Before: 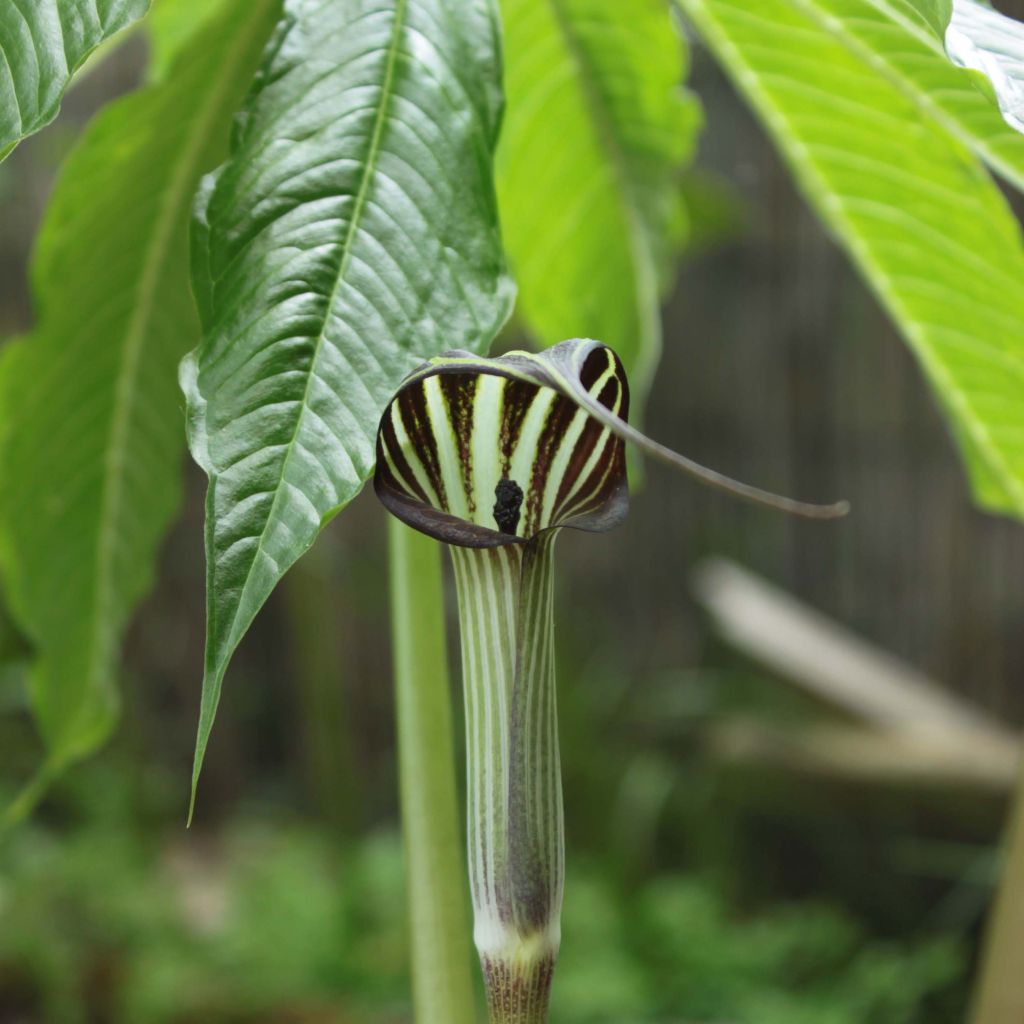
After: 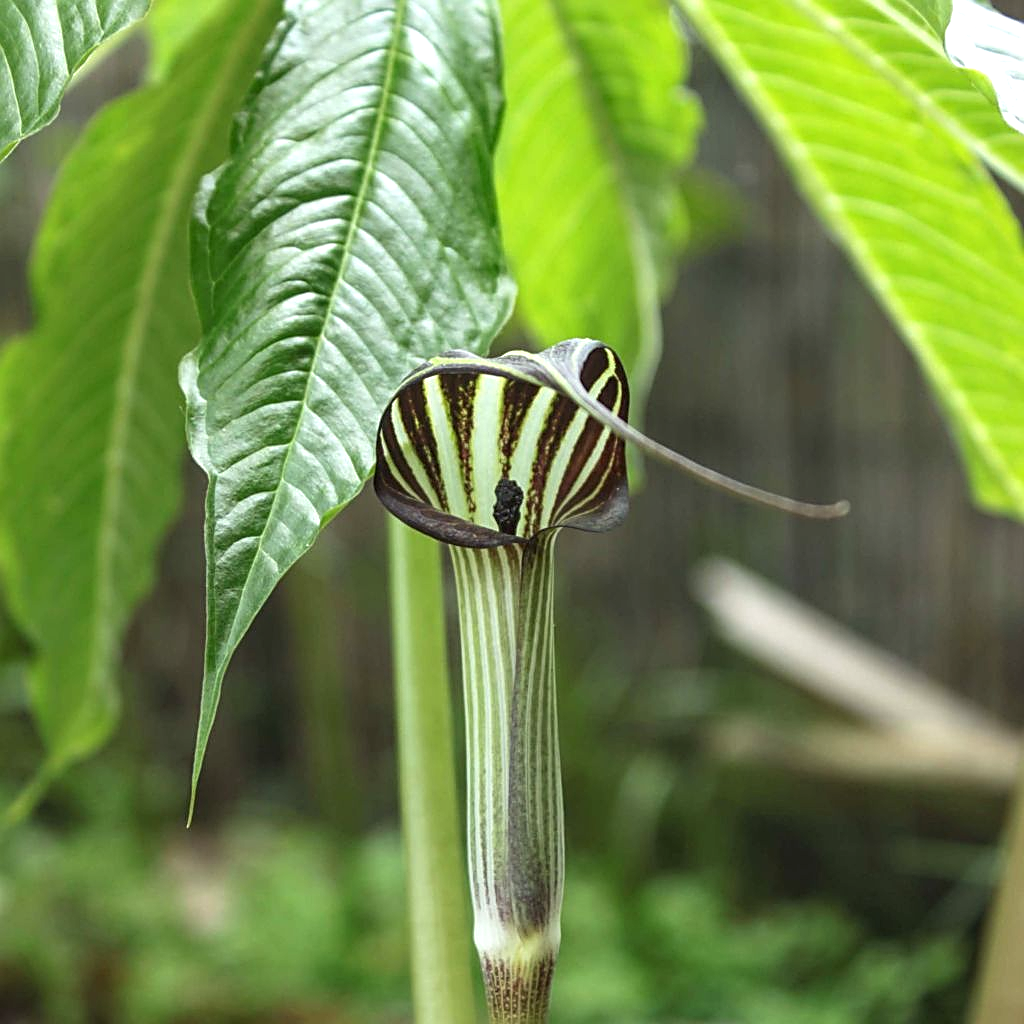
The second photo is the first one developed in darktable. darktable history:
exposure: exposure 0.467 EV, compensate highlight preservation false
sharpen: amount 0.737
local contrast: on, module defaults
